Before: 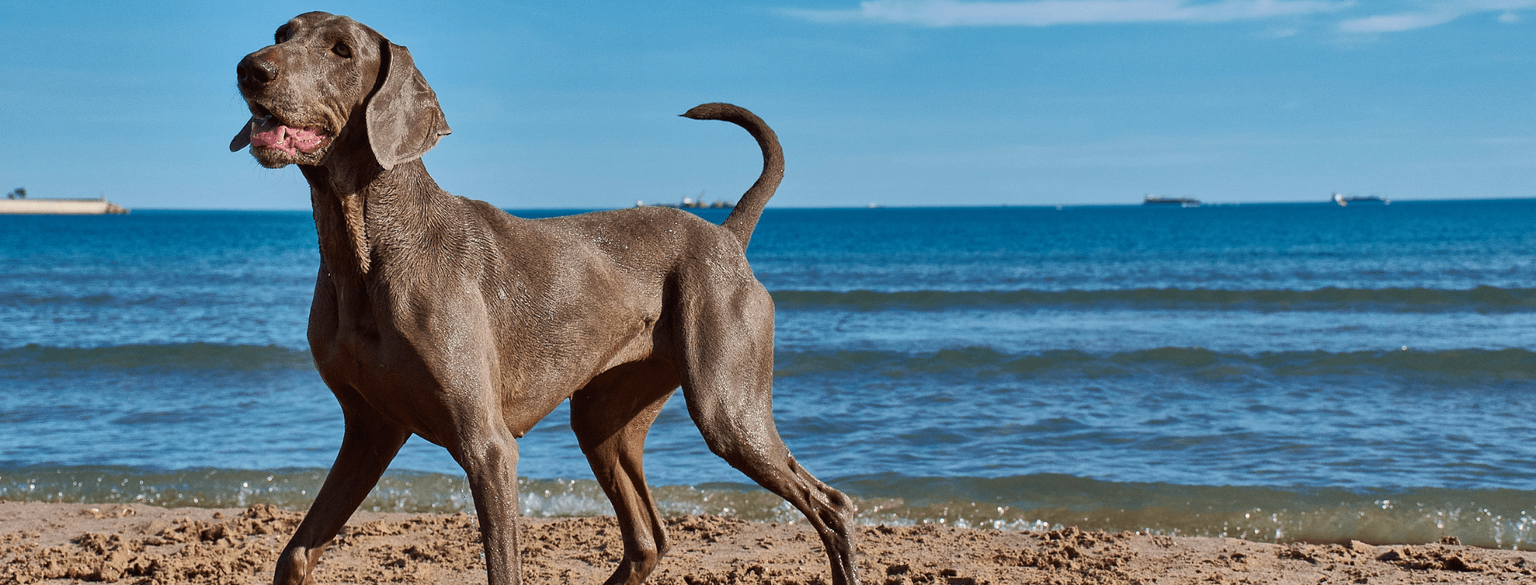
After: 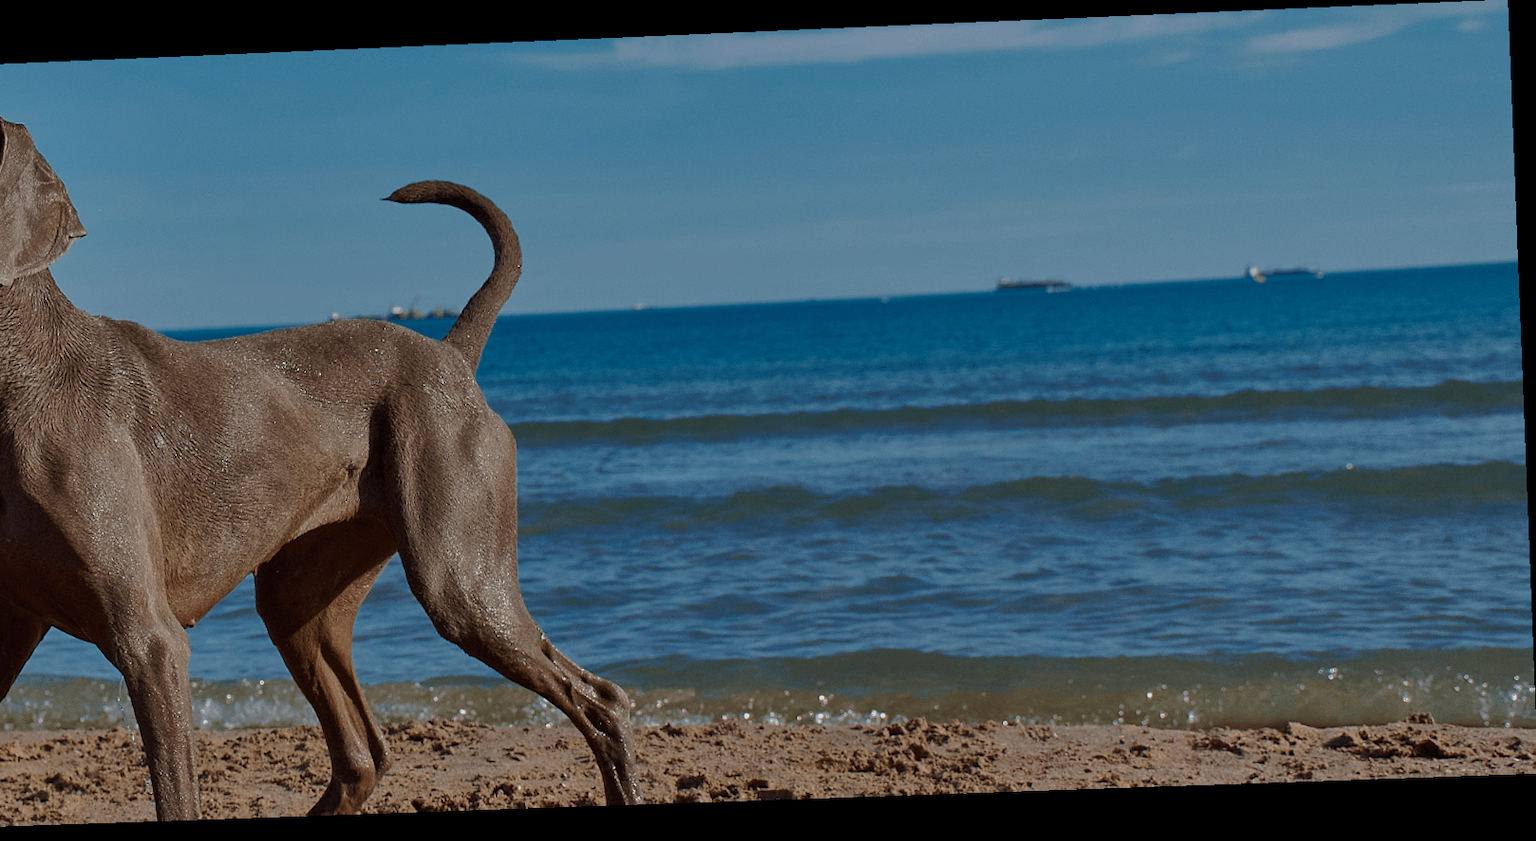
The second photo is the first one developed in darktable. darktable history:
rotate and perspective: rotation -2.22°, lens shift (horizontal) -0.022, automatic cropping off
crop and rotate: left 24.6%
base curve: curves: ch0 [(0, 0) (0.841, 0.609) (1, 1)]
